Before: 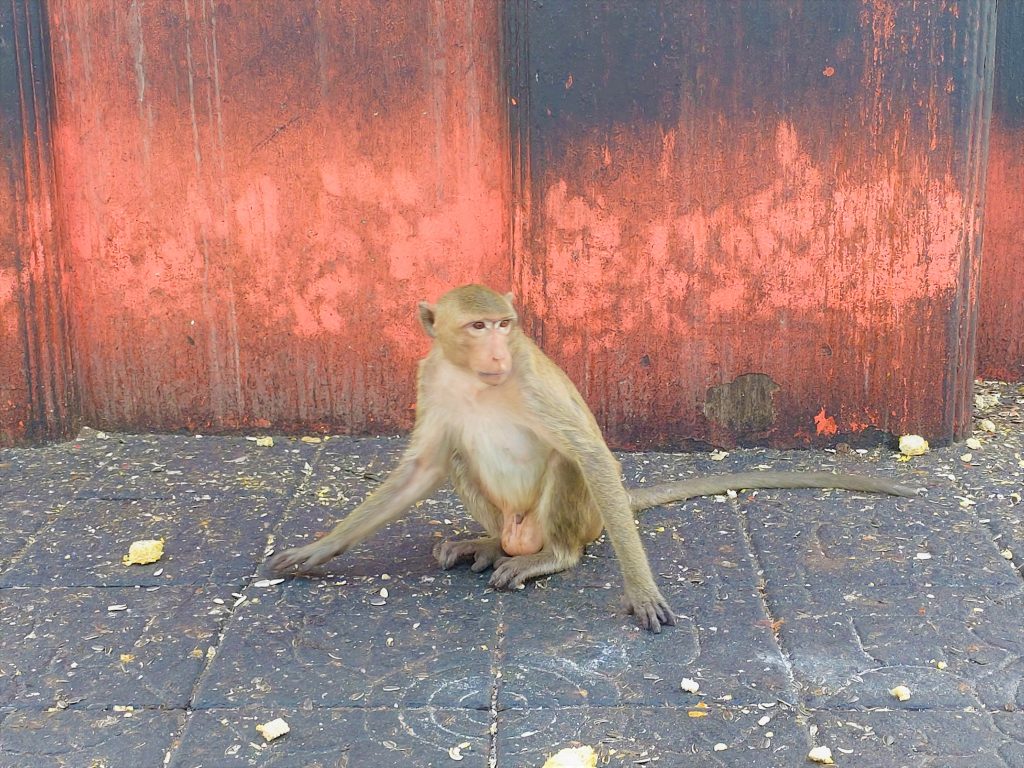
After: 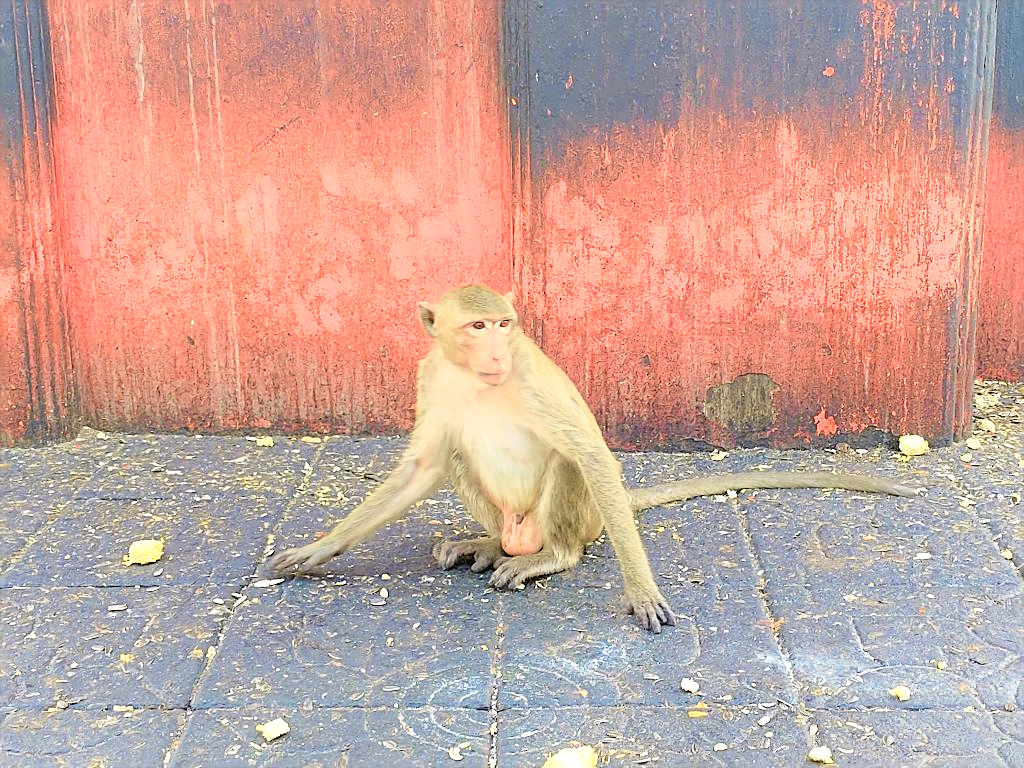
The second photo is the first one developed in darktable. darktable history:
tone curve: curves: ch0 [(0, 0.021) (0.049, 0.044) (0.152, 0.14) (0.328, 0.377) (0.473, 0.543) (0.641, 0.705) (0.85, 0.894) (1, 0.969)]; ch1 [(0, 0) (0.302, 0.331) (0.427, 0.433) (0.472, 0.47) (0.502, 0.503) (0.527, 0.521) (0.564, 0.58) (0.614, 0.626) (0.677, 0.701) (0.859, 0.885) (1, 1)]; ch2 [(0, 0) (0.33, 0.301) (0.447, 0.44) (0.487, 0.496) (0.502, 0.516) (0.535, 0.563) (0.565, 0.593) (0.618, 0.628) (1, 1)], color space Lab, independent channels, preserve colors none
sharpen: on, module defaults
exposure: exposure 0.29 EV, compensate highlight preservation false
rgb levels: levels [[0.01, 0.419, 0.839], [0, 0.5, 1], [0, 0.5, 1]]
